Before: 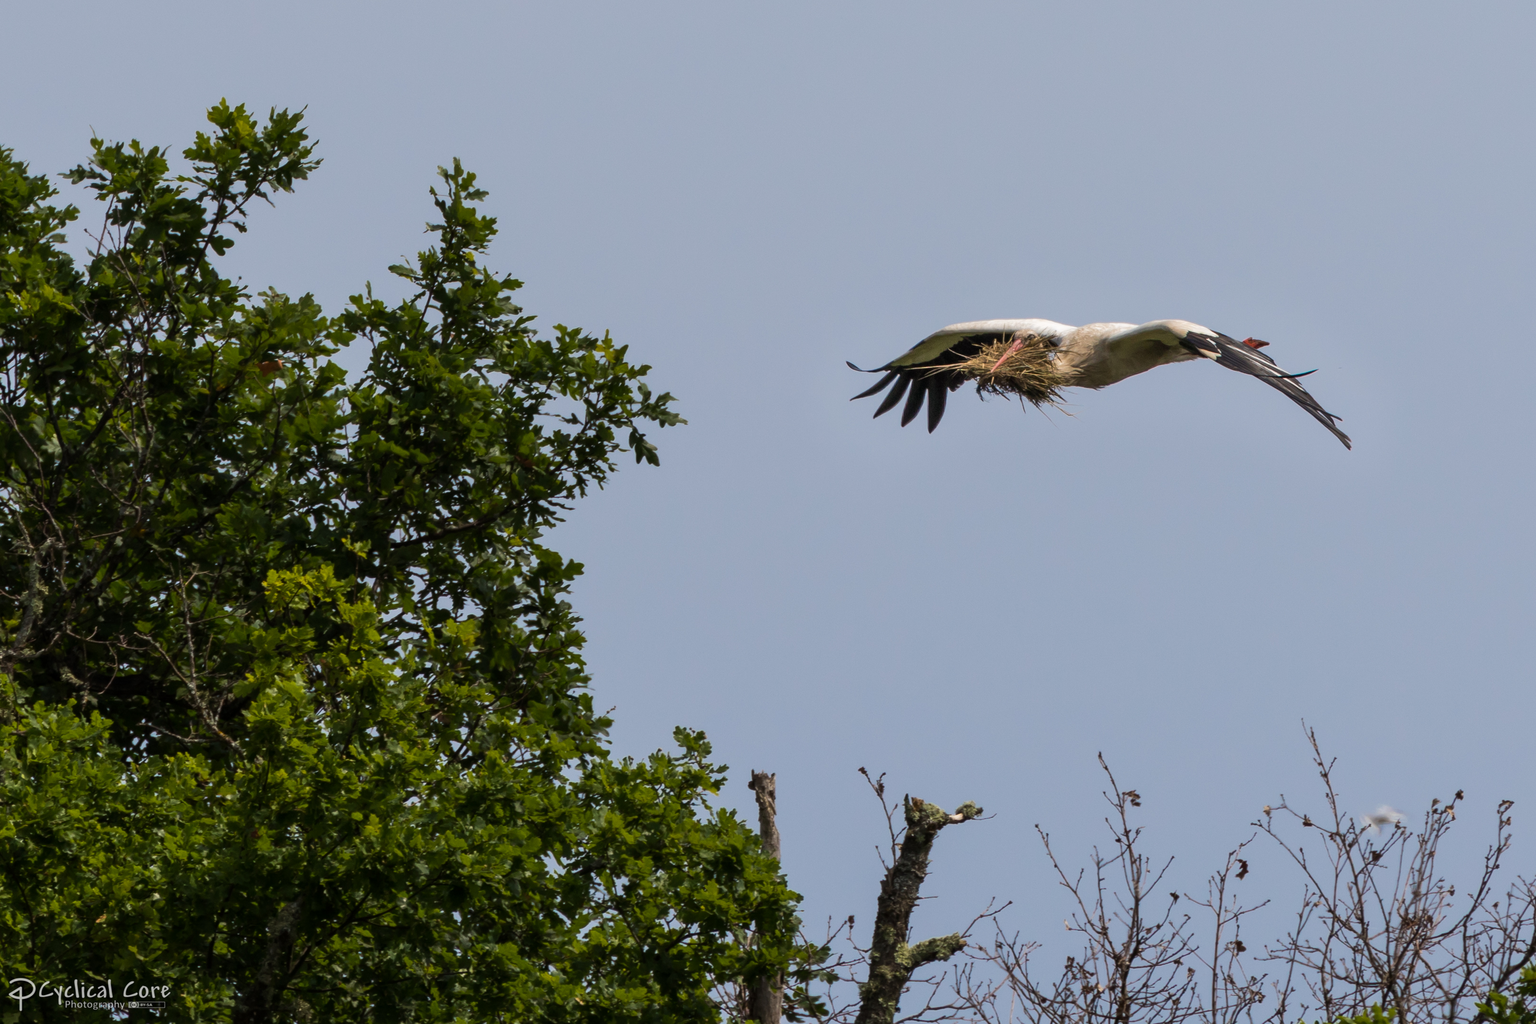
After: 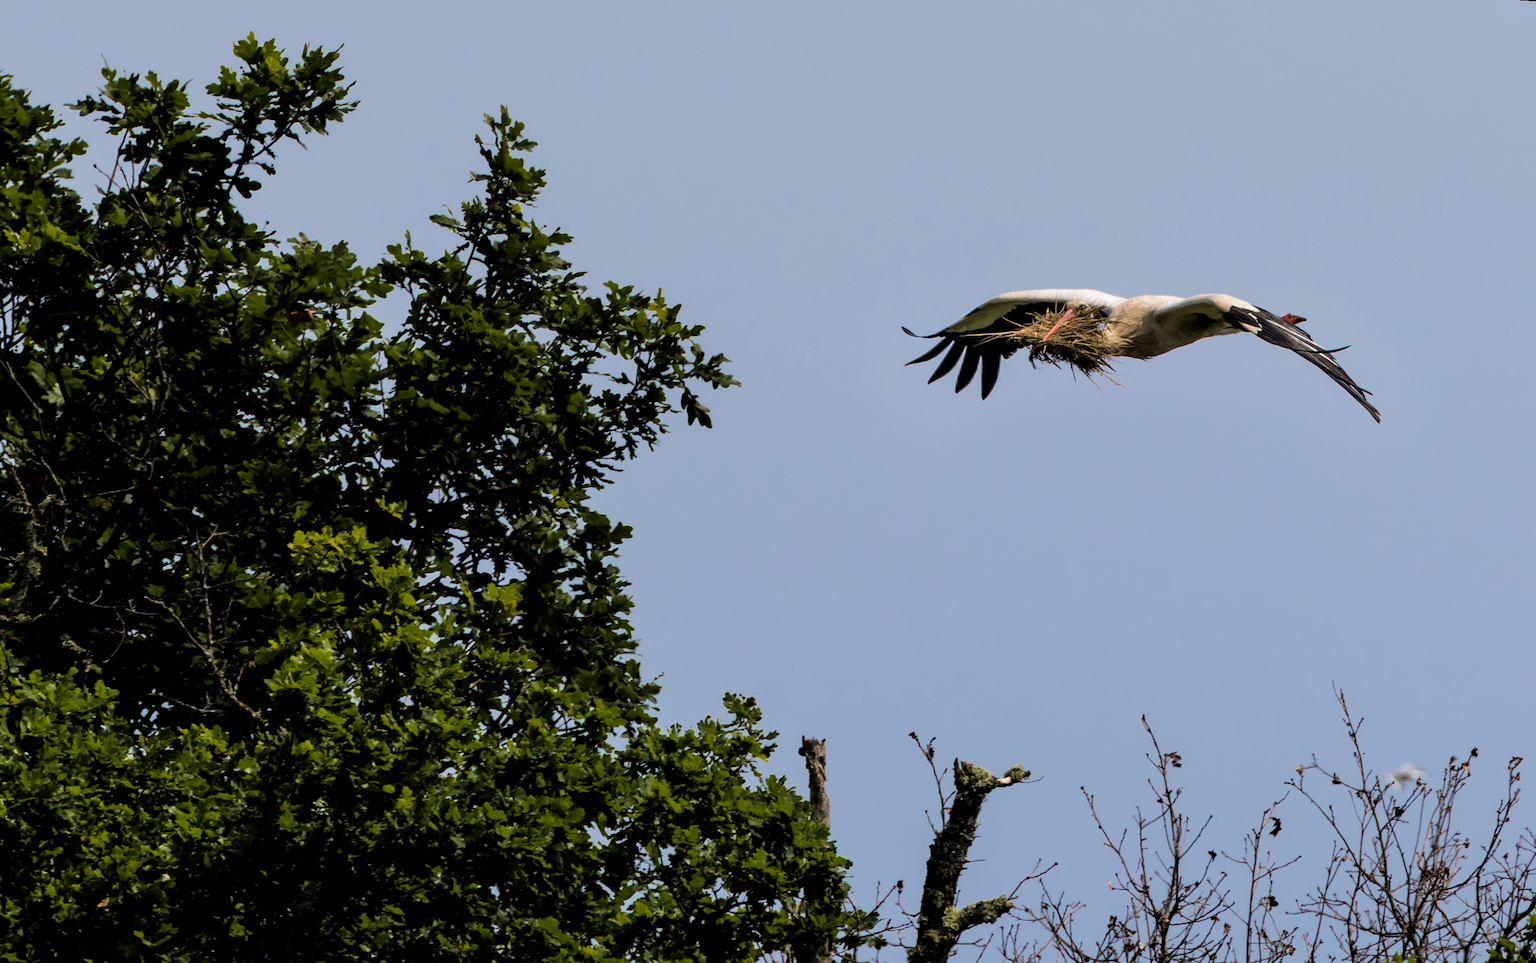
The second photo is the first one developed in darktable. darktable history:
velvia: on, module defaults
rotate and perspective: rotation 0.679°, lens shift (horizontal) 0.136, crop left 0.009, crop right 0.991, crop top 0.078, crop bottom 0.95
filmic rgb: black relative exposure -4.93 EV, white relative exposure 2.84 EV, hardness 3.72
